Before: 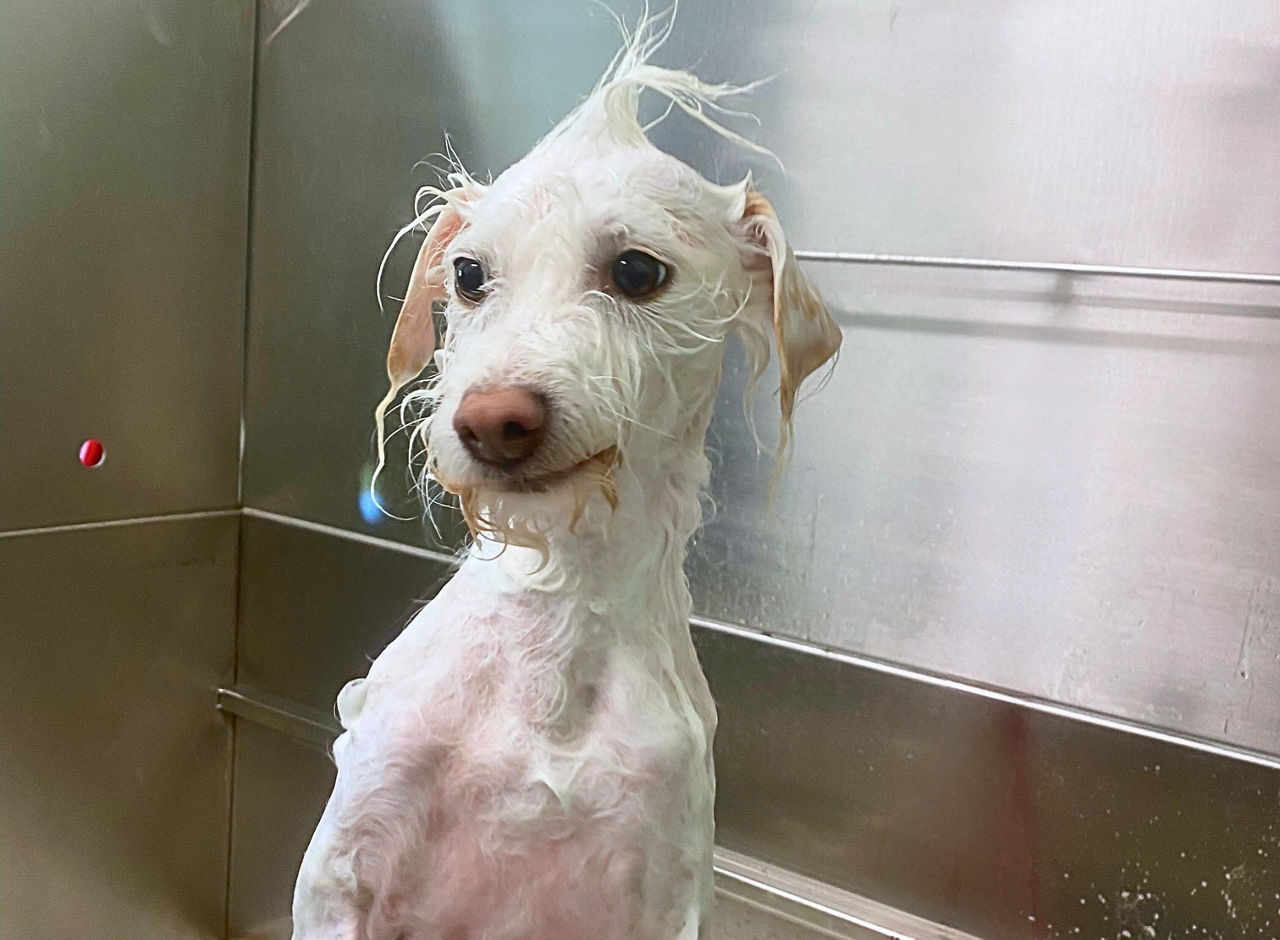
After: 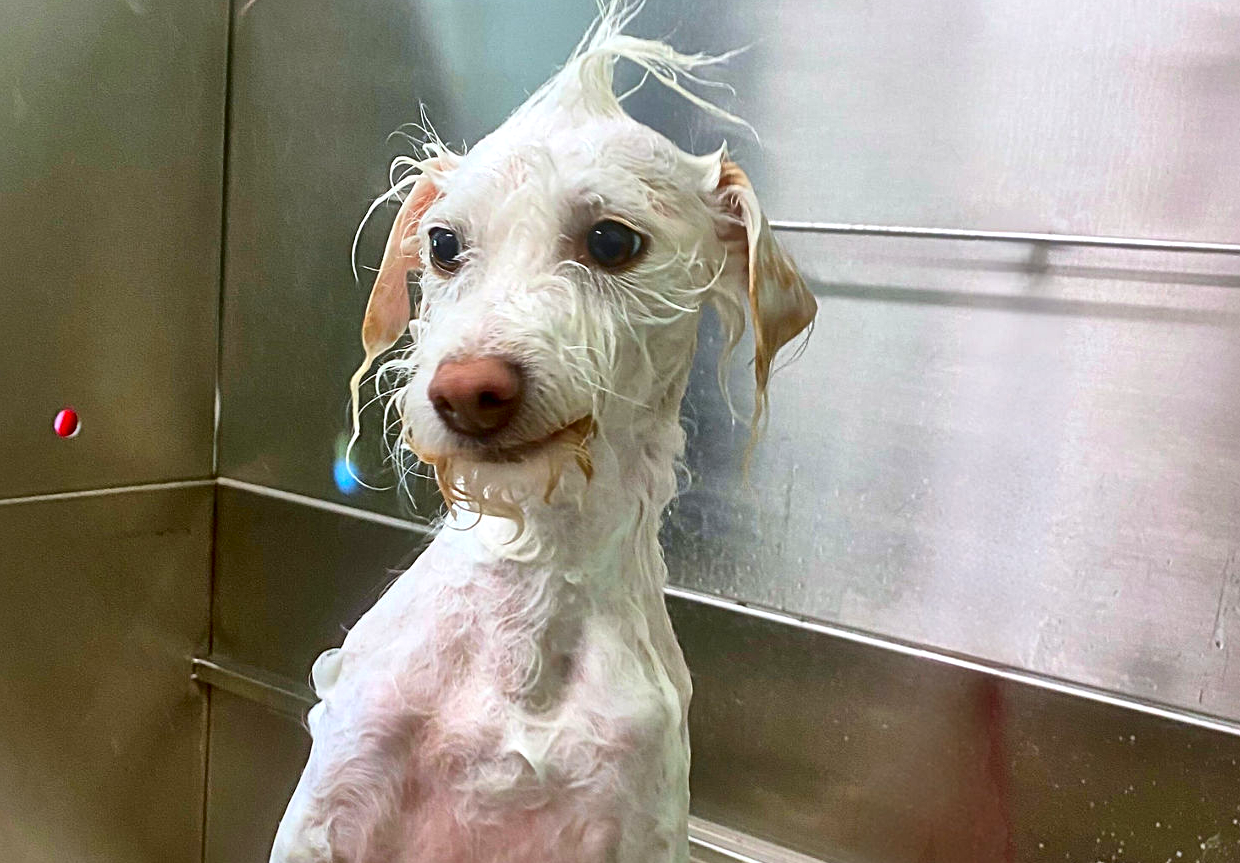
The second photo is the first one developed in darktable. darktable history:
local contrast: mode bilateral grid, contrast 20, coarseness 50, detail 171%, midtone range 0.2
color correction: saturation 1.34
crop: left 1.964%, top 3.251%, right 1.122%, bottom 4.933%
